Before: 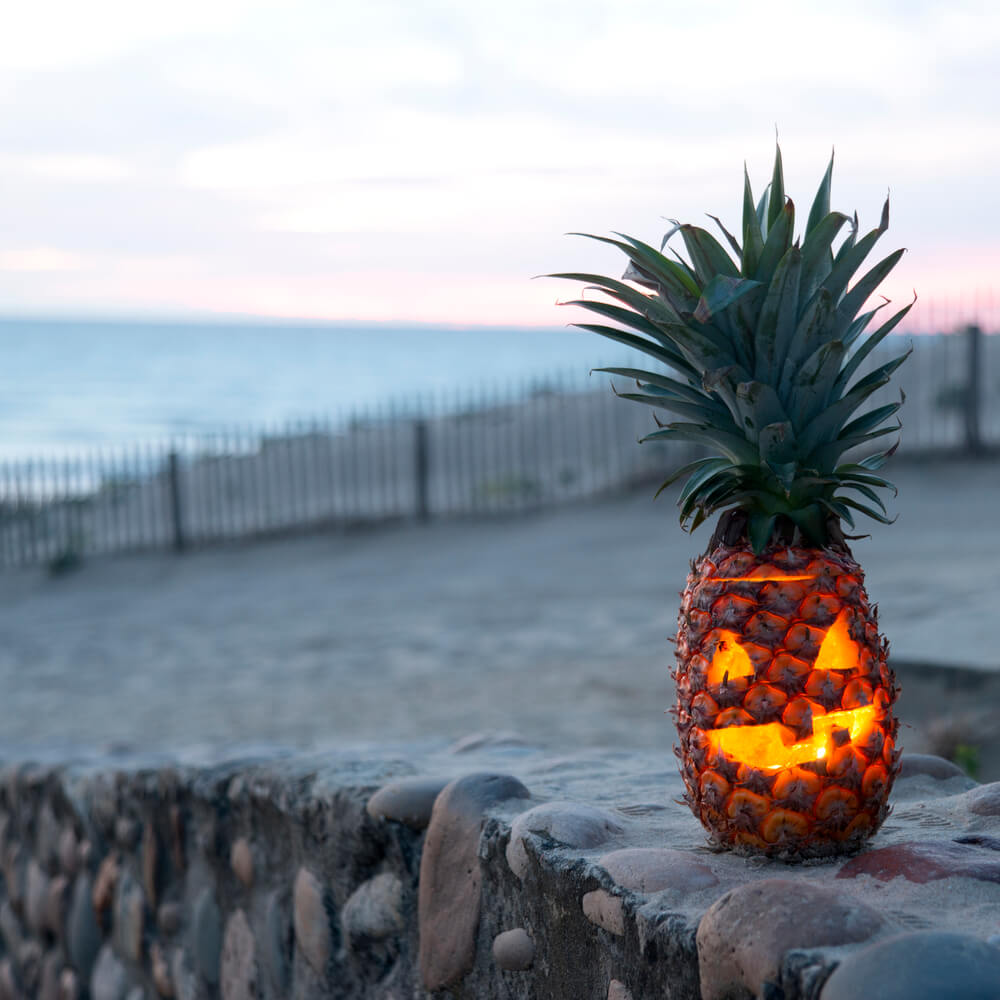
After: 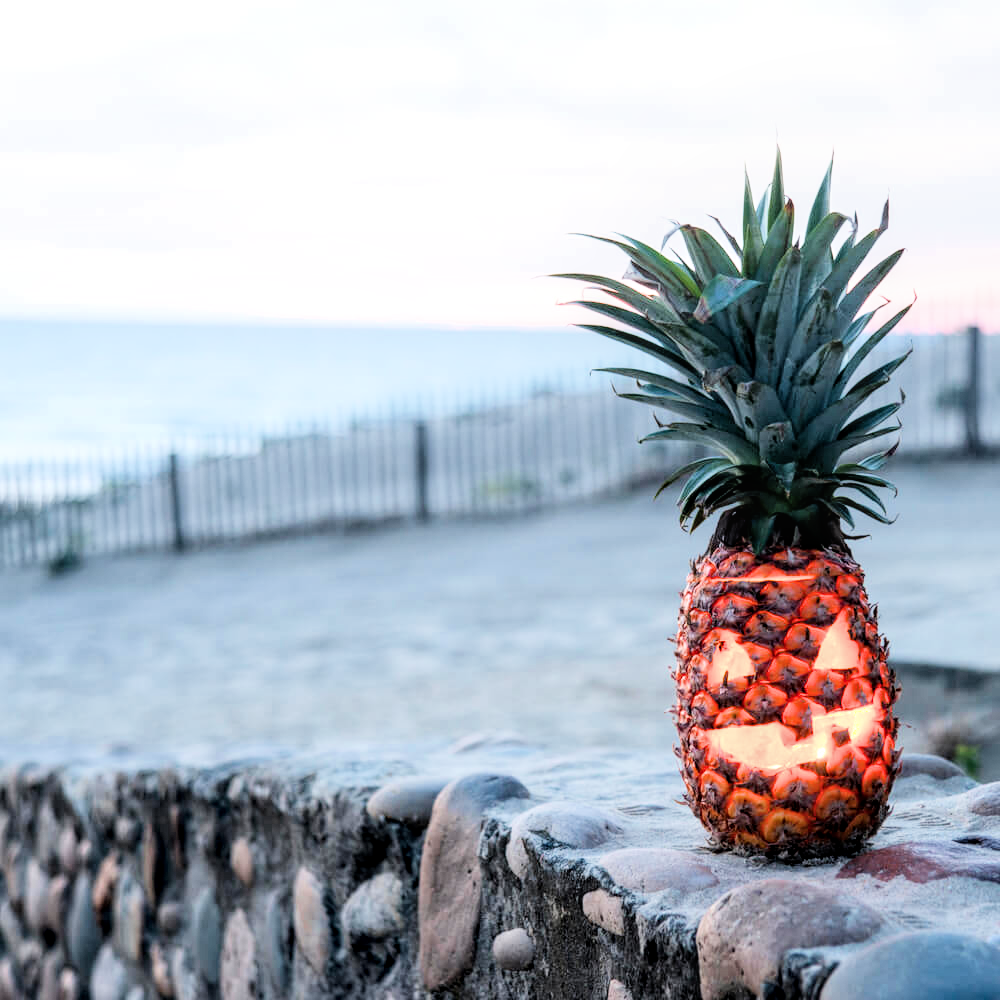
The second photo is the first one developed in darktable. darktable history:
local contrast: on, module defaults
filmic rgb: black relative exposure -5 EV, hardness 2.88, contrast 1.4
exposure: black level correction 0, exposure 1.5 EV, compensate exposure bias true, compensate highlight preservation false
color balance rgb: global vibrance 10%
